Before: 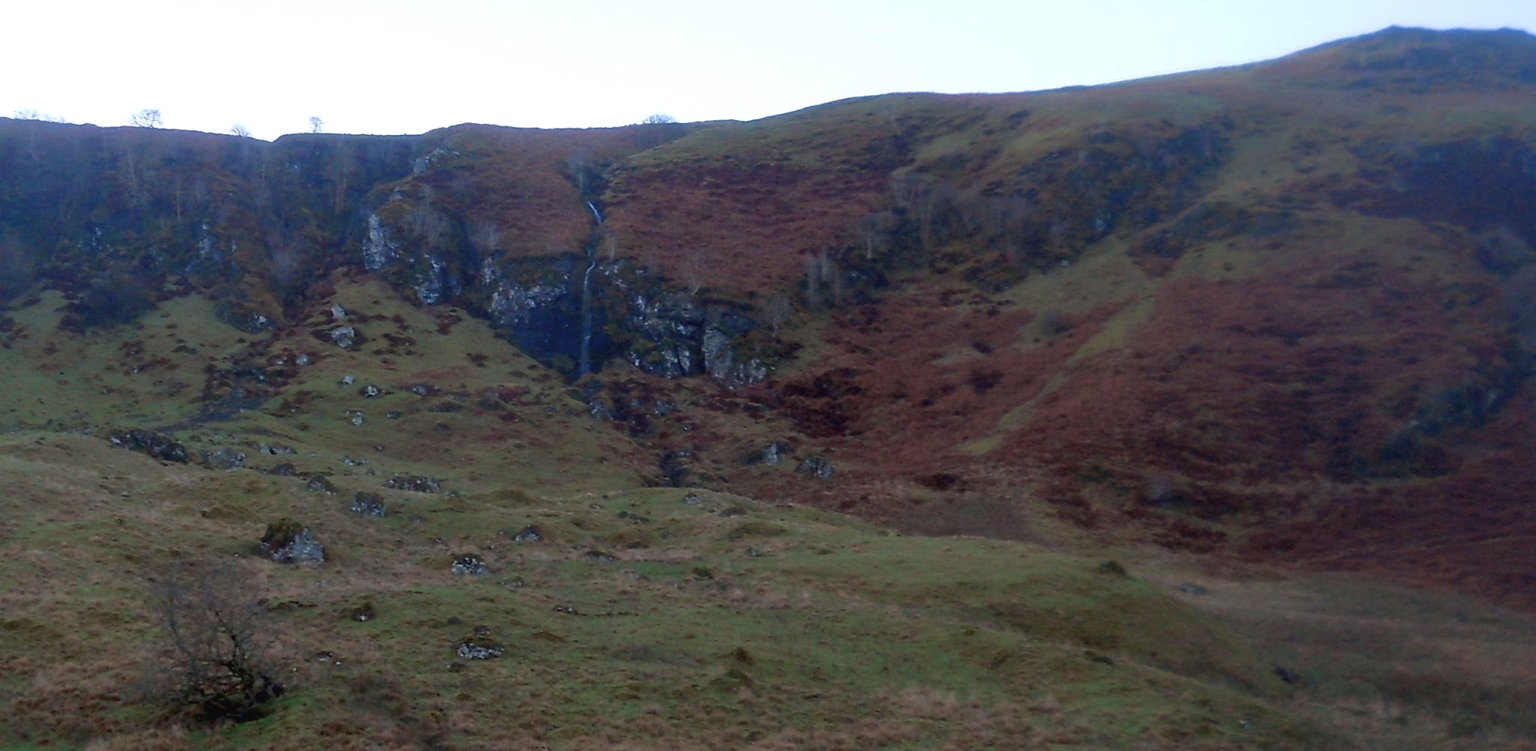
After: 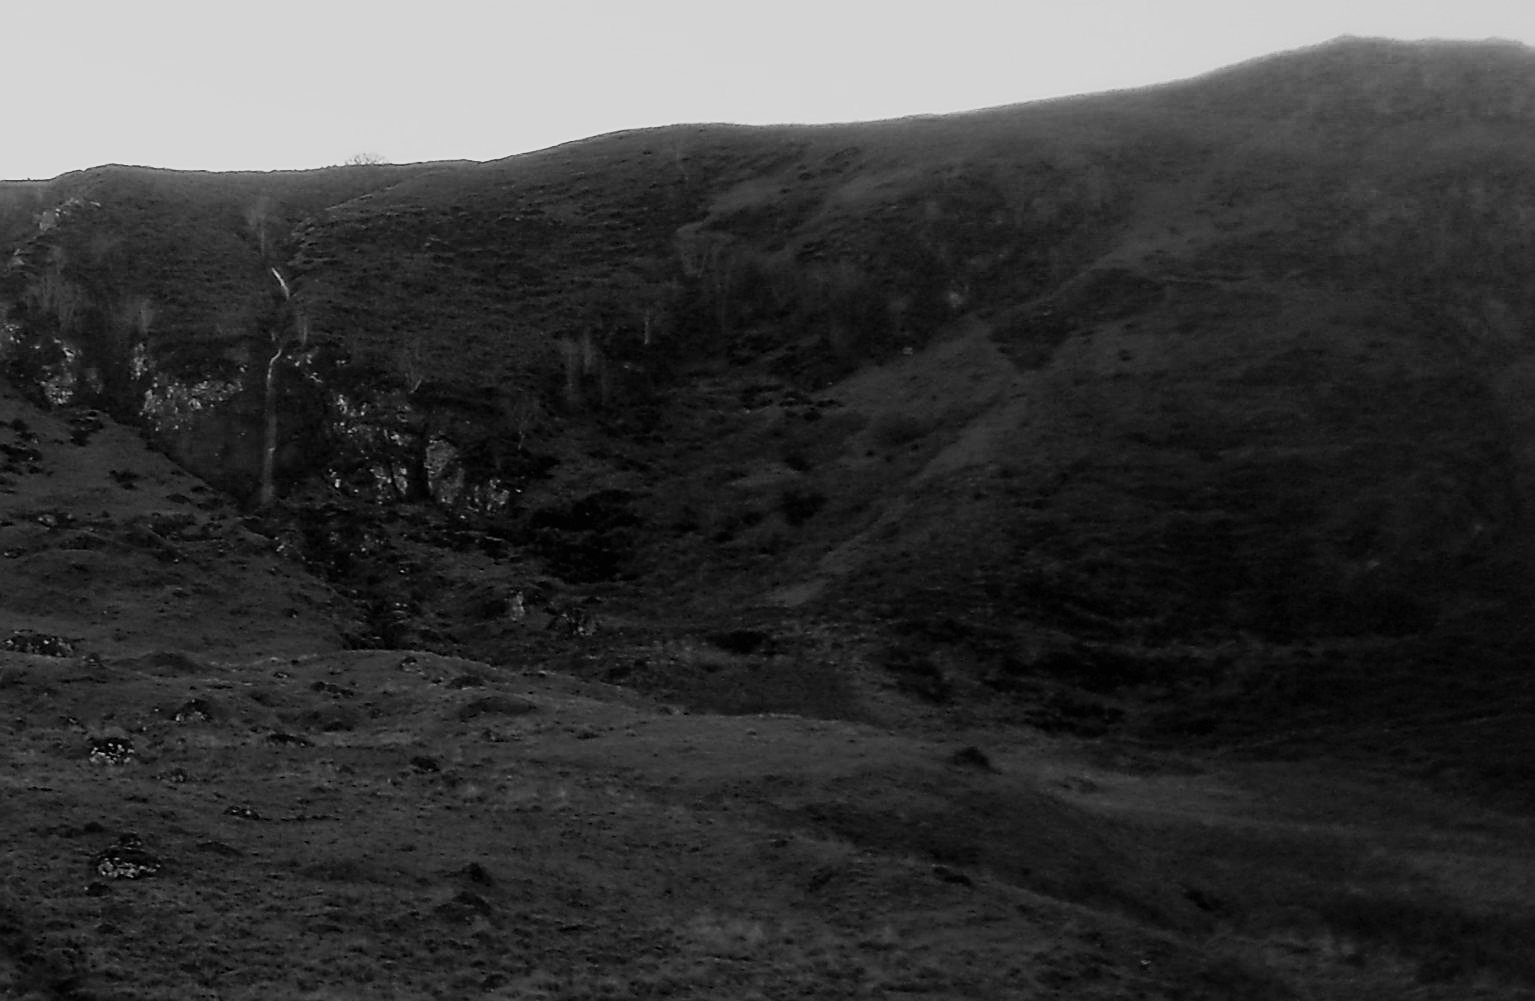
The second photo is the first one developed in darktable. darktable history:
exposure: exposure -0.905 EV, compensate highlight preservation false
crop and rotate: left 25.033%
sharpen: on, module defaults
filmic rgb: black relative exposure -5.05 EV, white relative exposure 3.49 EV, threshold 2.99 EV, hardness 3.18, contrast 1.196, highlights saturation mix -49.97%, color science v5 (2021), iterations of high-quality reconstruction 0, contrast in shadows safe, contrast in highlights safe, enable highlight reconstruction true
contrast brightness saturation: contrast 0.198, brightness 0.164, saturation 0.225
tone equalizer: edges refinement/feathering 500, mask exposure compensation -1.57 EV, preserve details no
